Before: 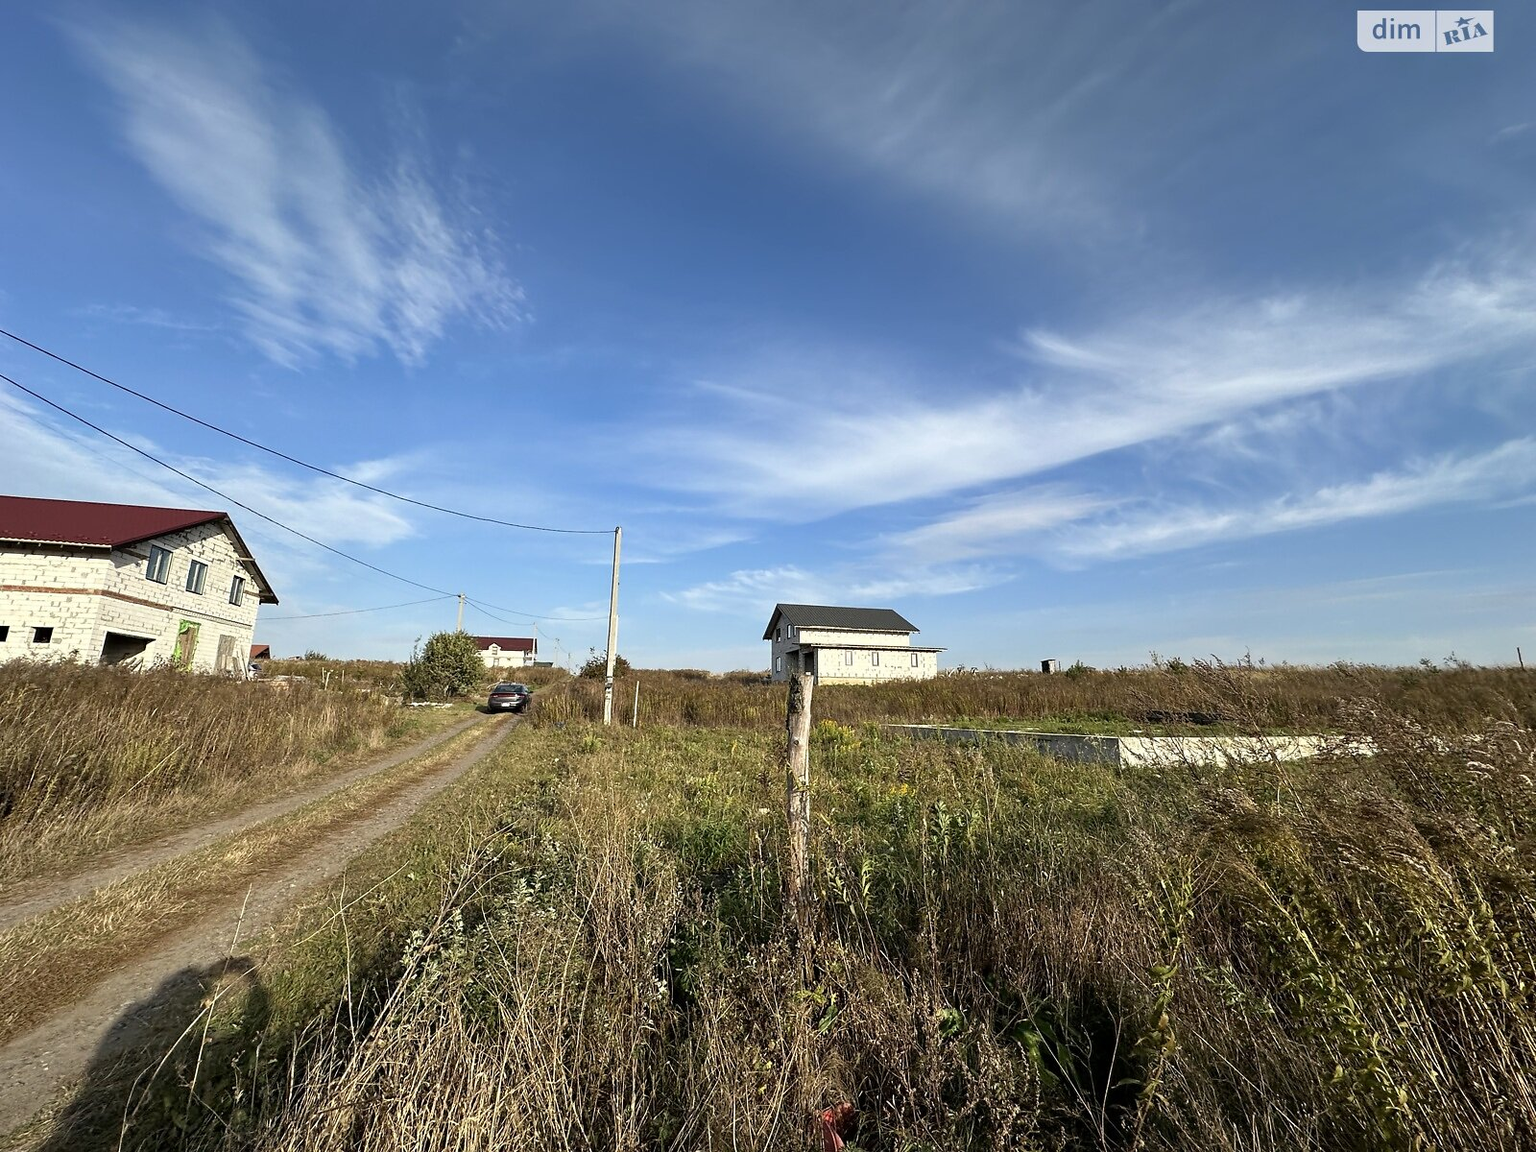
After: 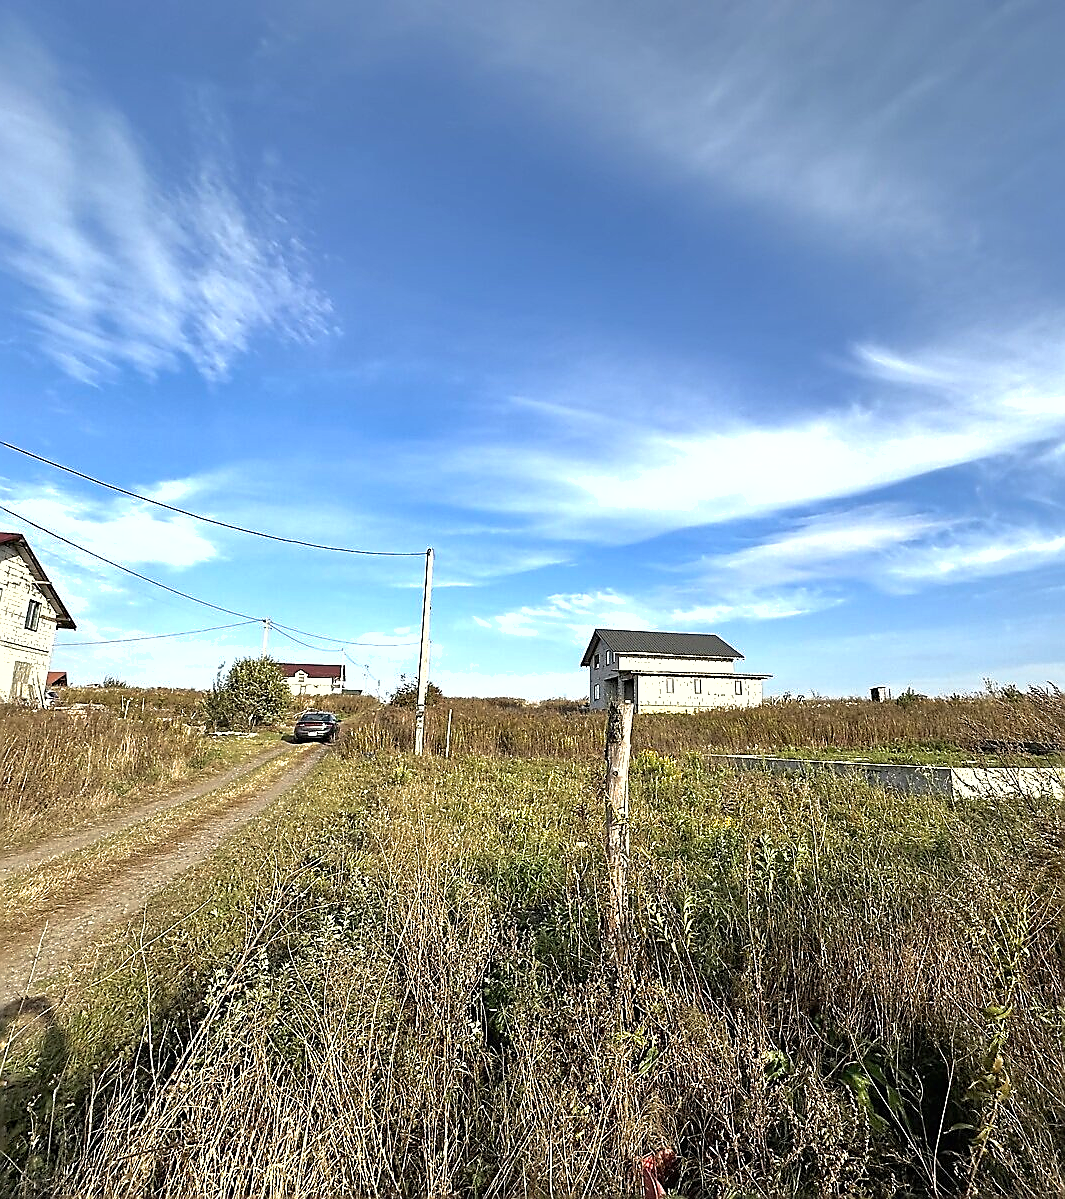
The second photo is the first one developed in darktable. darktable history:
sharpen: radius 1.4, amount 1.243, threshold 0.799
exposure: black level correction 0, exposure 0.696 EV, compensate highlight preservation false
color calibration: illuminant same as pipeline (D50), adaptation XYZ, x 0.347, y 0.358, temperature 5017.81 K
shadows and highlights: shadows 30.21
crop and rotate: left 13.459%, right 19.955%
